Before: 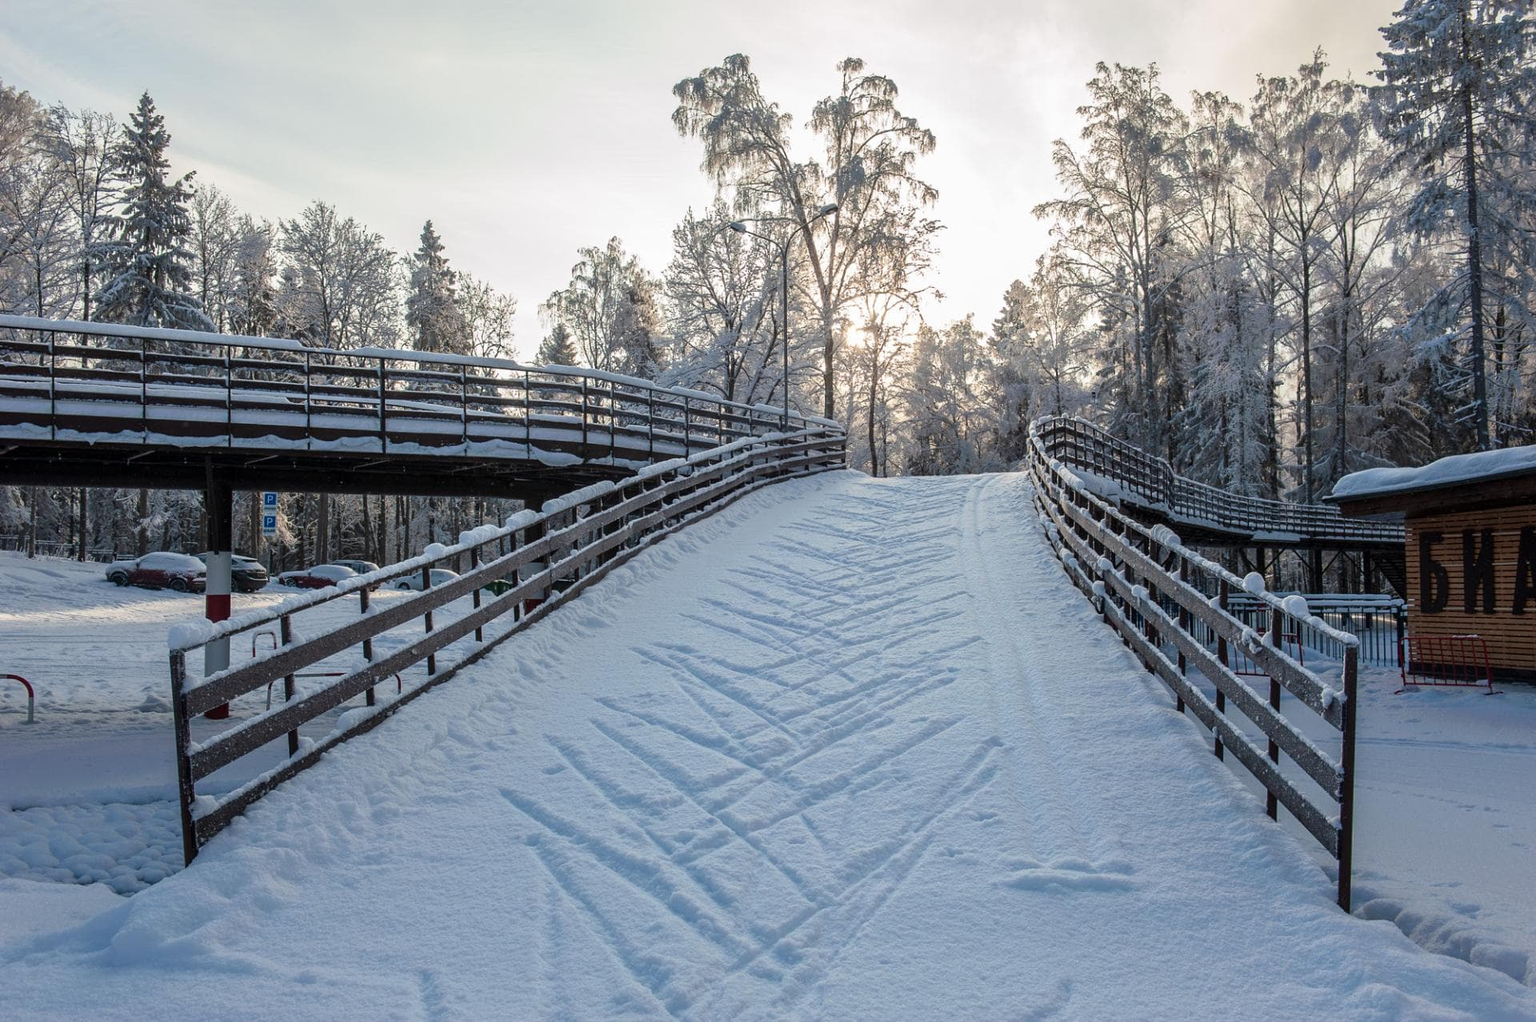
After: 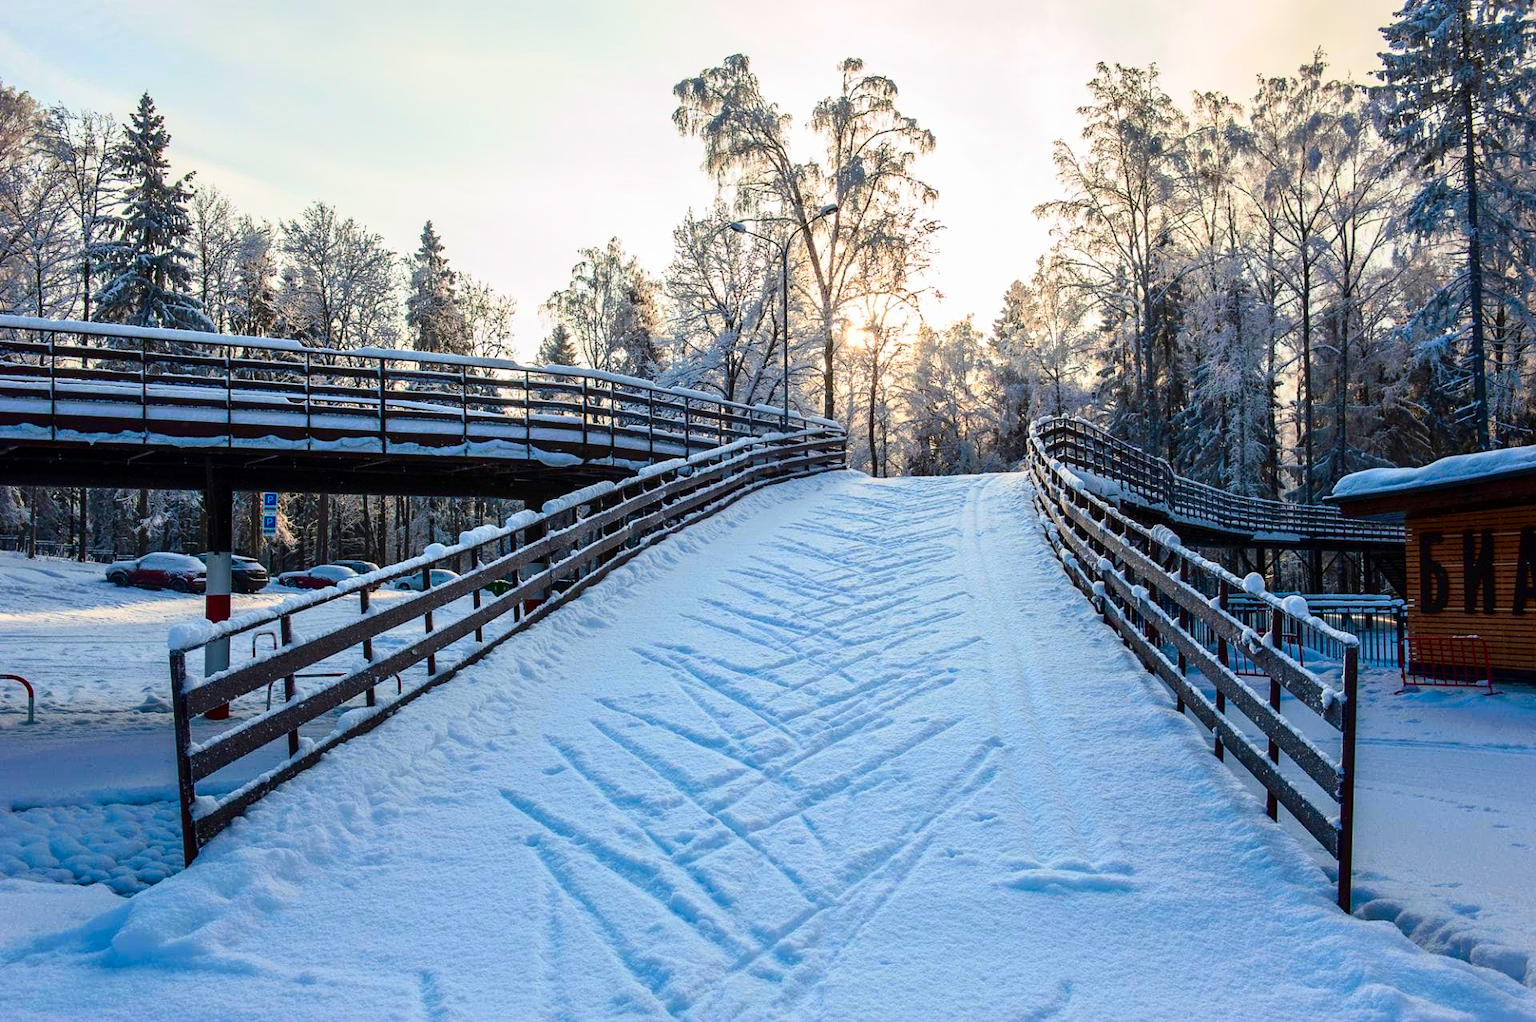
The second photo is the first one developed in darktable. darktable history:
contrast brightness saturation: contrast 0.266, brightness 0.015, saturation 0.857
